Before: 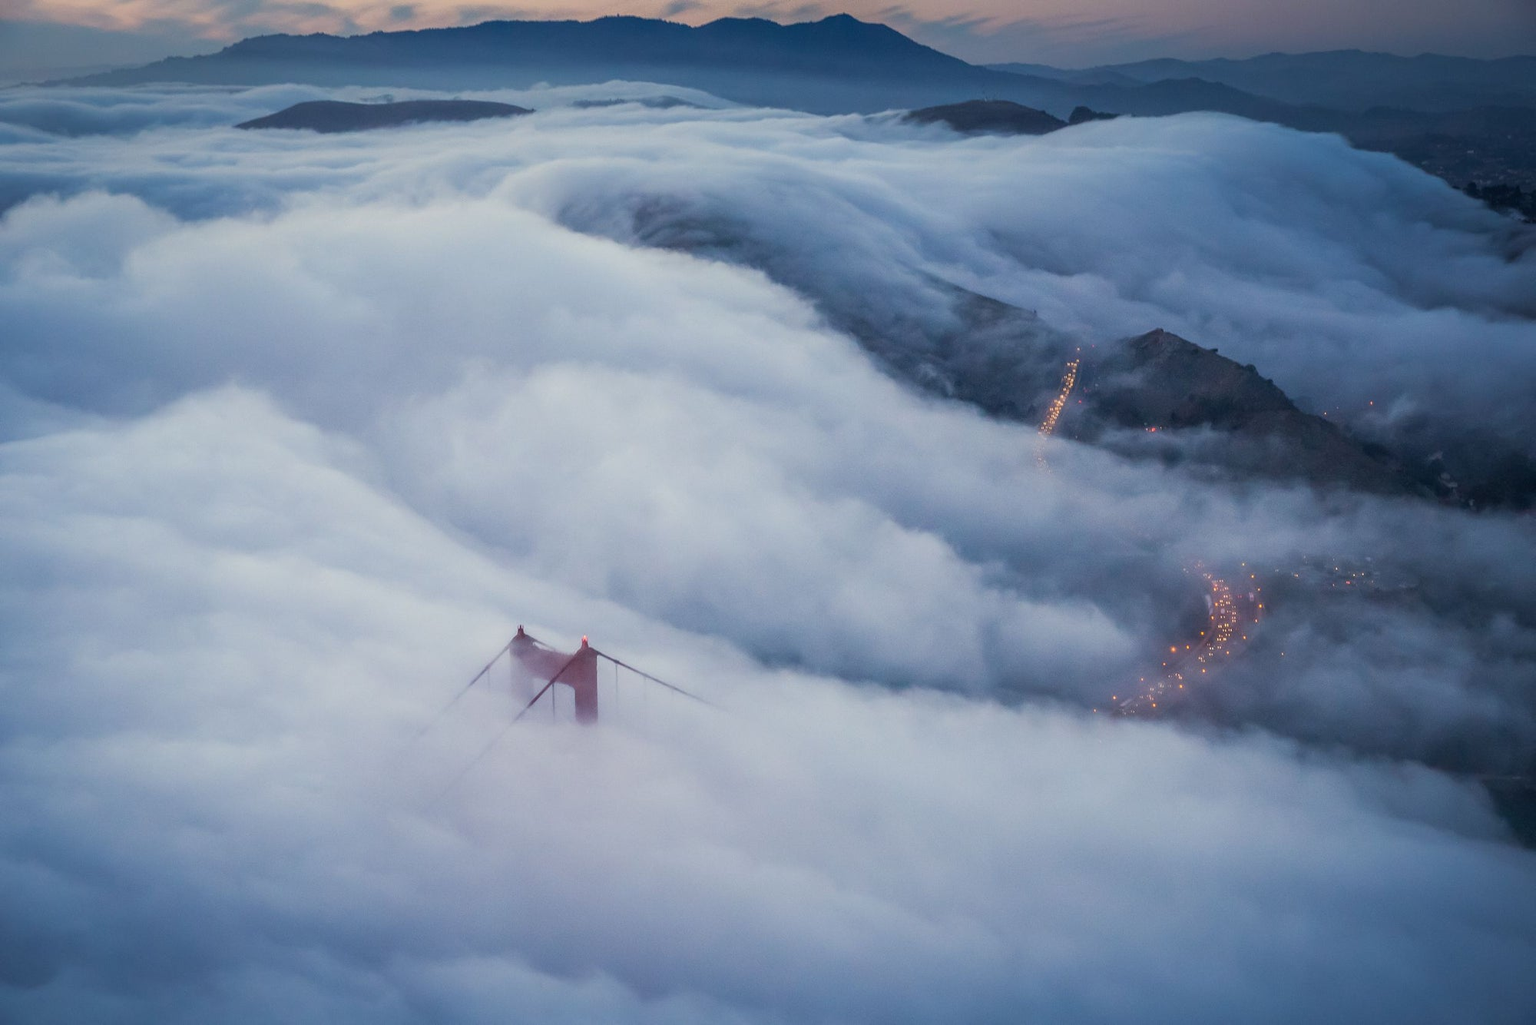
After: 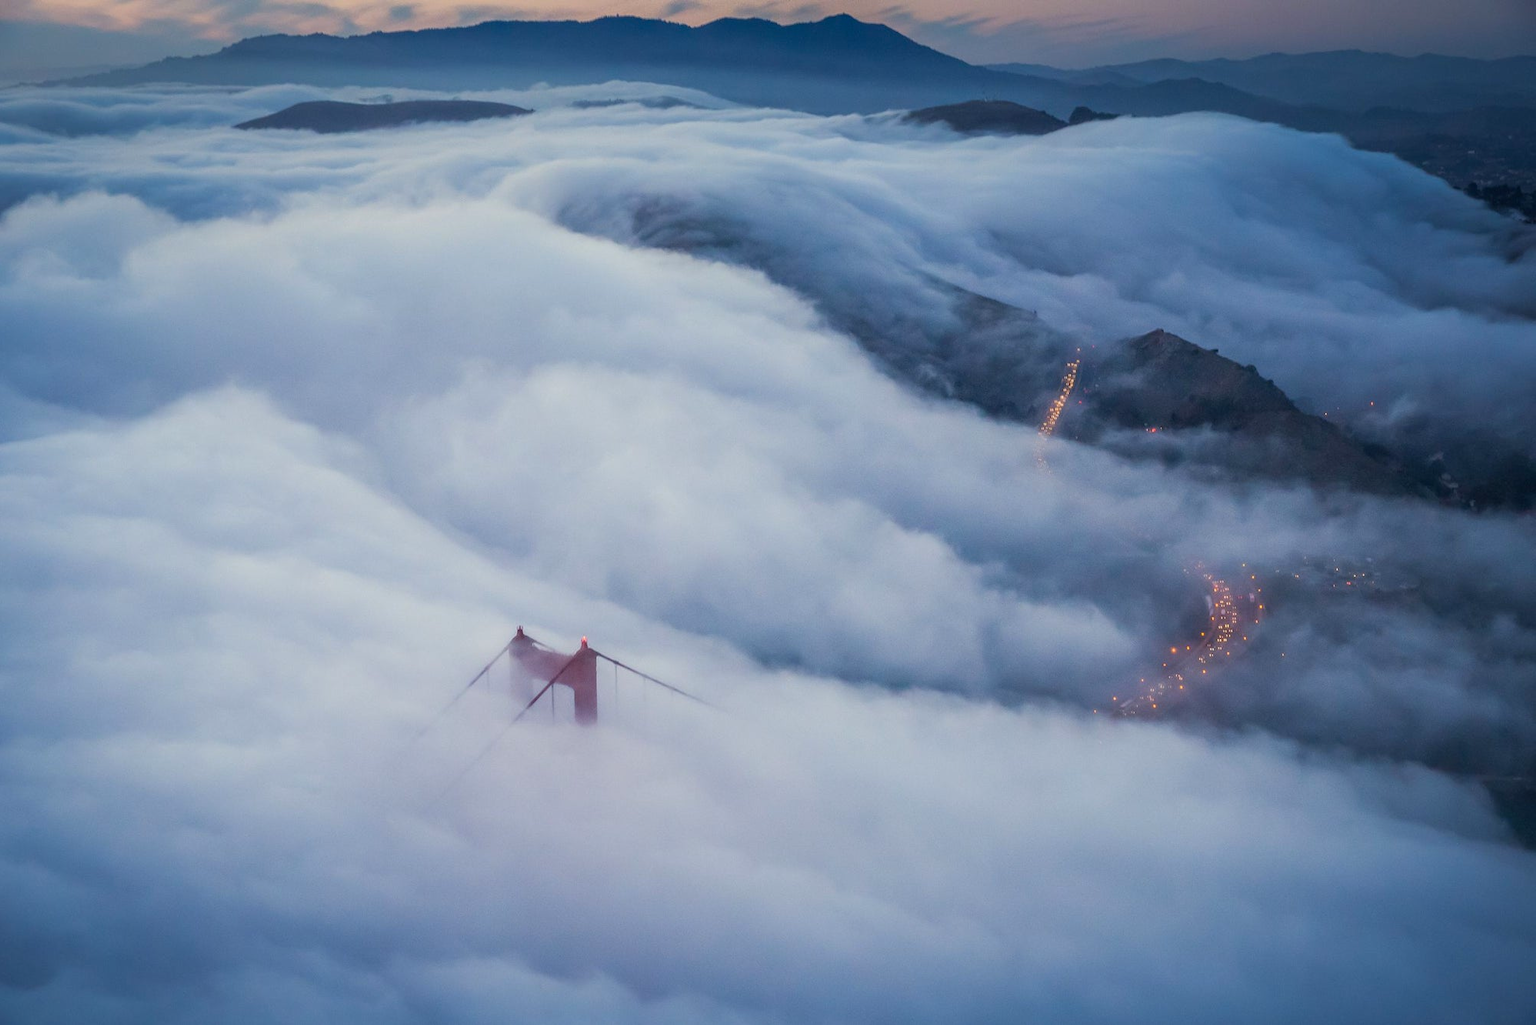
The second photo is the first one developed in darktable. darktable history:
crop and rotate: left 0.126%
color correction: saturation 1.1
